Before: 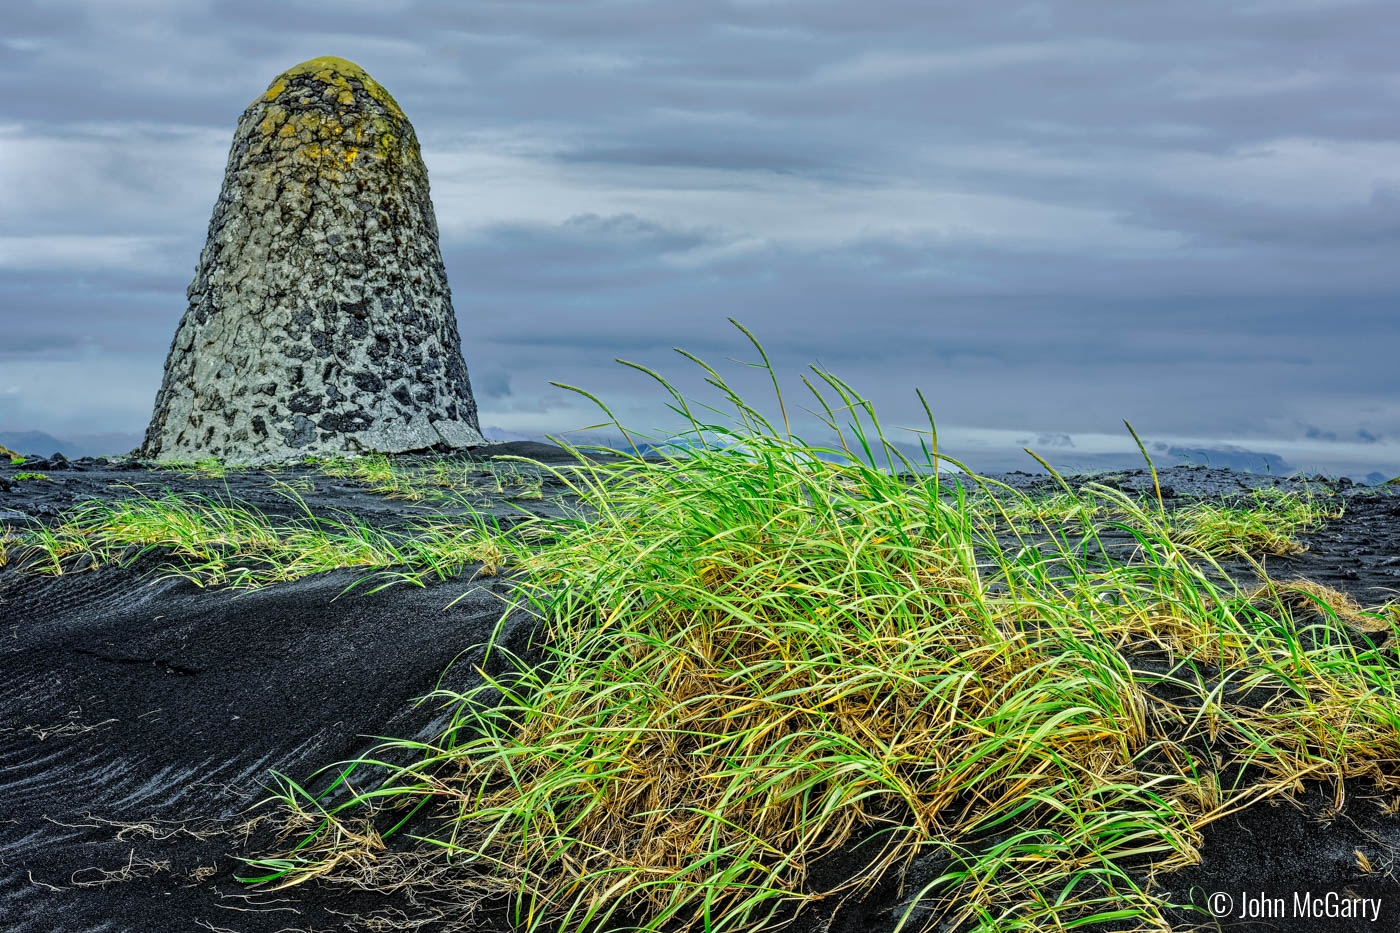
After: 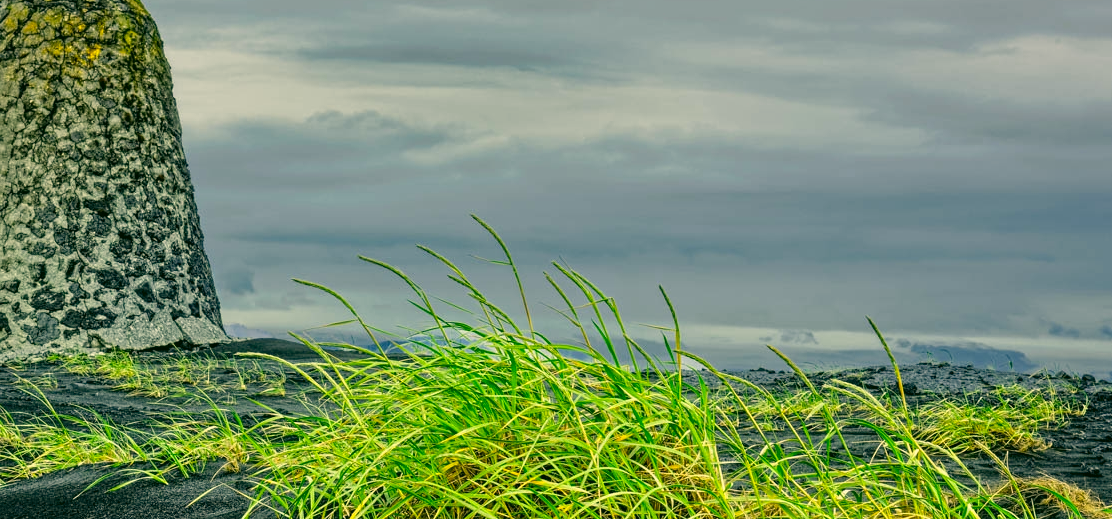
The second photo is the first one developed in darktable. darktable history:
color correction: highlights a* 5.3, highlights b* 24.26, shadows a* -15.58, shadows b* 4.02
crop: left 18.38%, top 11.092%, right 2.134%, bottom 33.217%
